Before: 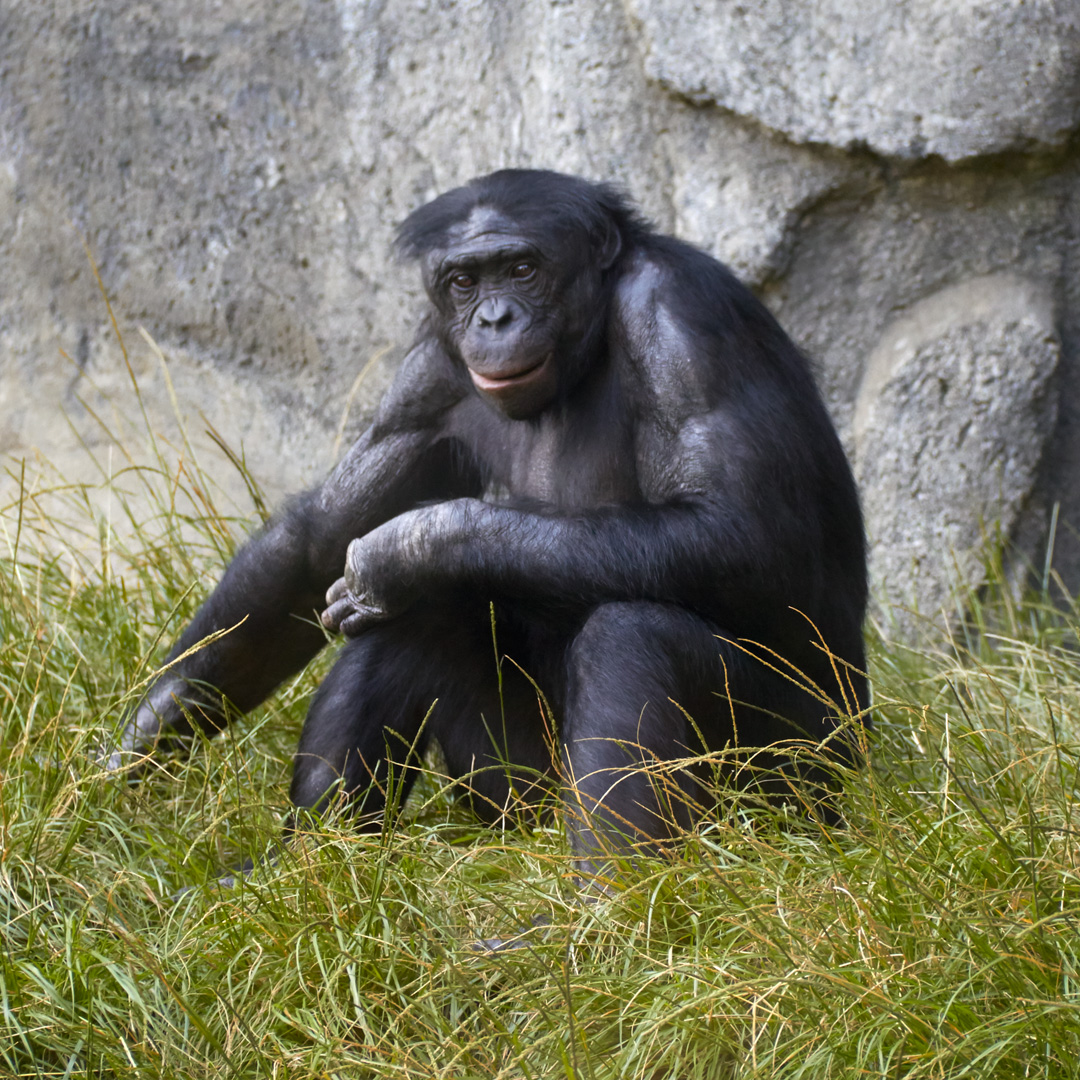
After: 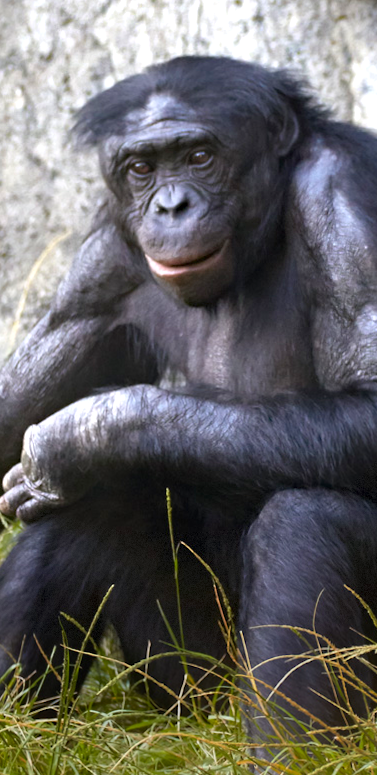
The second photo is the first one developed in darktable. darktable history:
crop and rotate: left 29.476%, top 10.214%, right 35.32%, bottom 17.333%
haze removal: compatibility mode true, adaptive false
exposure: black level correction 0, exposure 0.7 EV, compensate exposure bias true, compensate highlight preservation false
white balance: emerald 1
rotate and perspective: rotation 0.192°, lens shift (horizontal) -0.015, crop left 0.005, crop right 0.996, crop top 0.006, crop bottom 0.99
vignetting: fall-off start 68.33%, fall-off radius 30%, saturation 0.042, center (-0.066, -0.311), width/height ratio 0.992, shape 0.85, dithering 8-bit output
